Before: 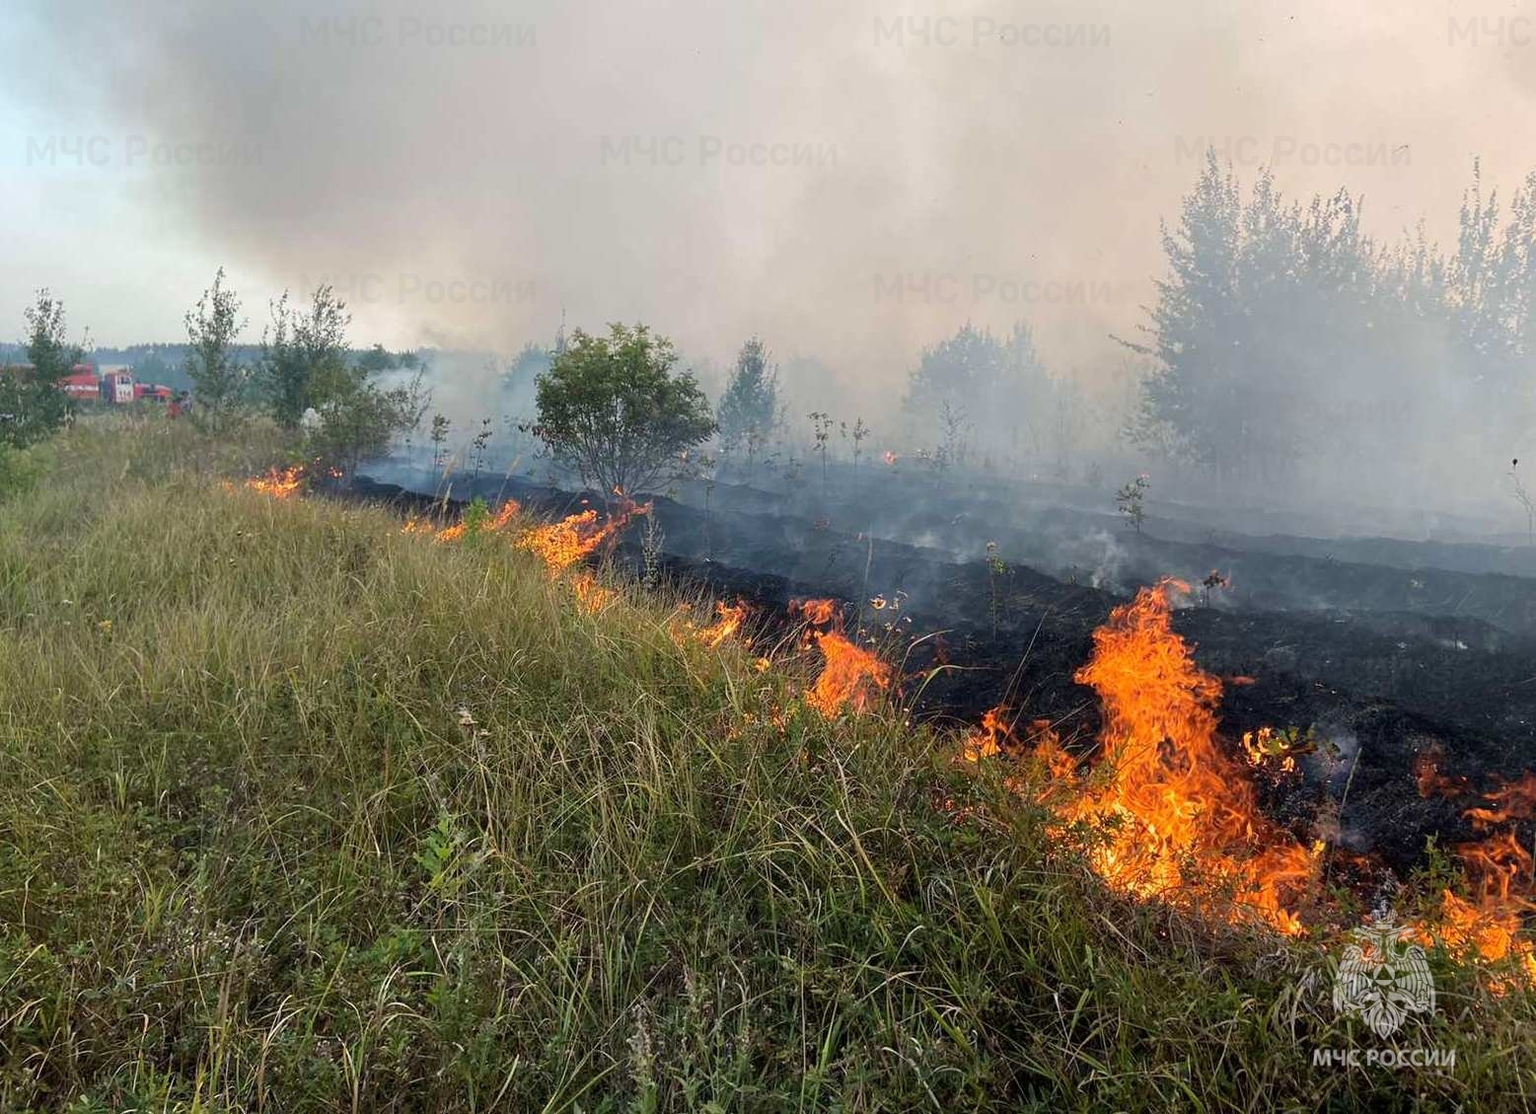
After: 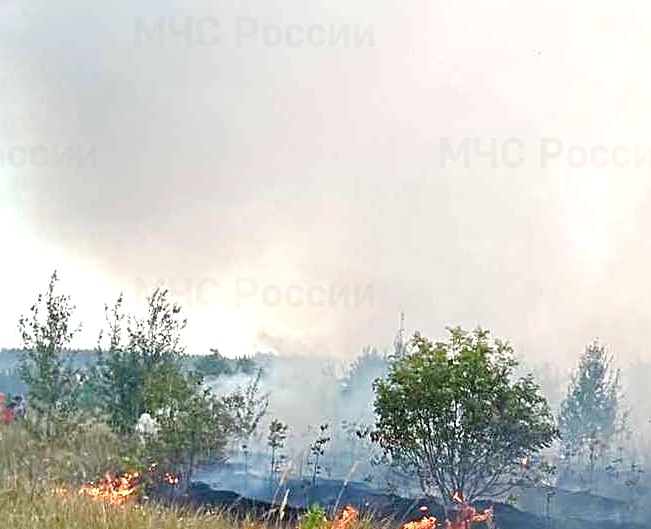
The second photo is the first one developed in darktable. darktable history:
exposure: black level correction 0.001, exposure 0.499 EV, compensate highlight preservation false
crop and rotate: left 10.857%, top 0.084%, right 47.281%, bottom 53%
color balance rgb: highlights gain › luminance 10.169%, perceptual saturation grading › global saturation 0.768%, perceptual saturation grading › highlights -29.107%, perceptual saturation grading › mid-tones 29.439%, perceptual saturation grading › shadows 58.983%
sharpen: radius 3.033, amount 0.768
